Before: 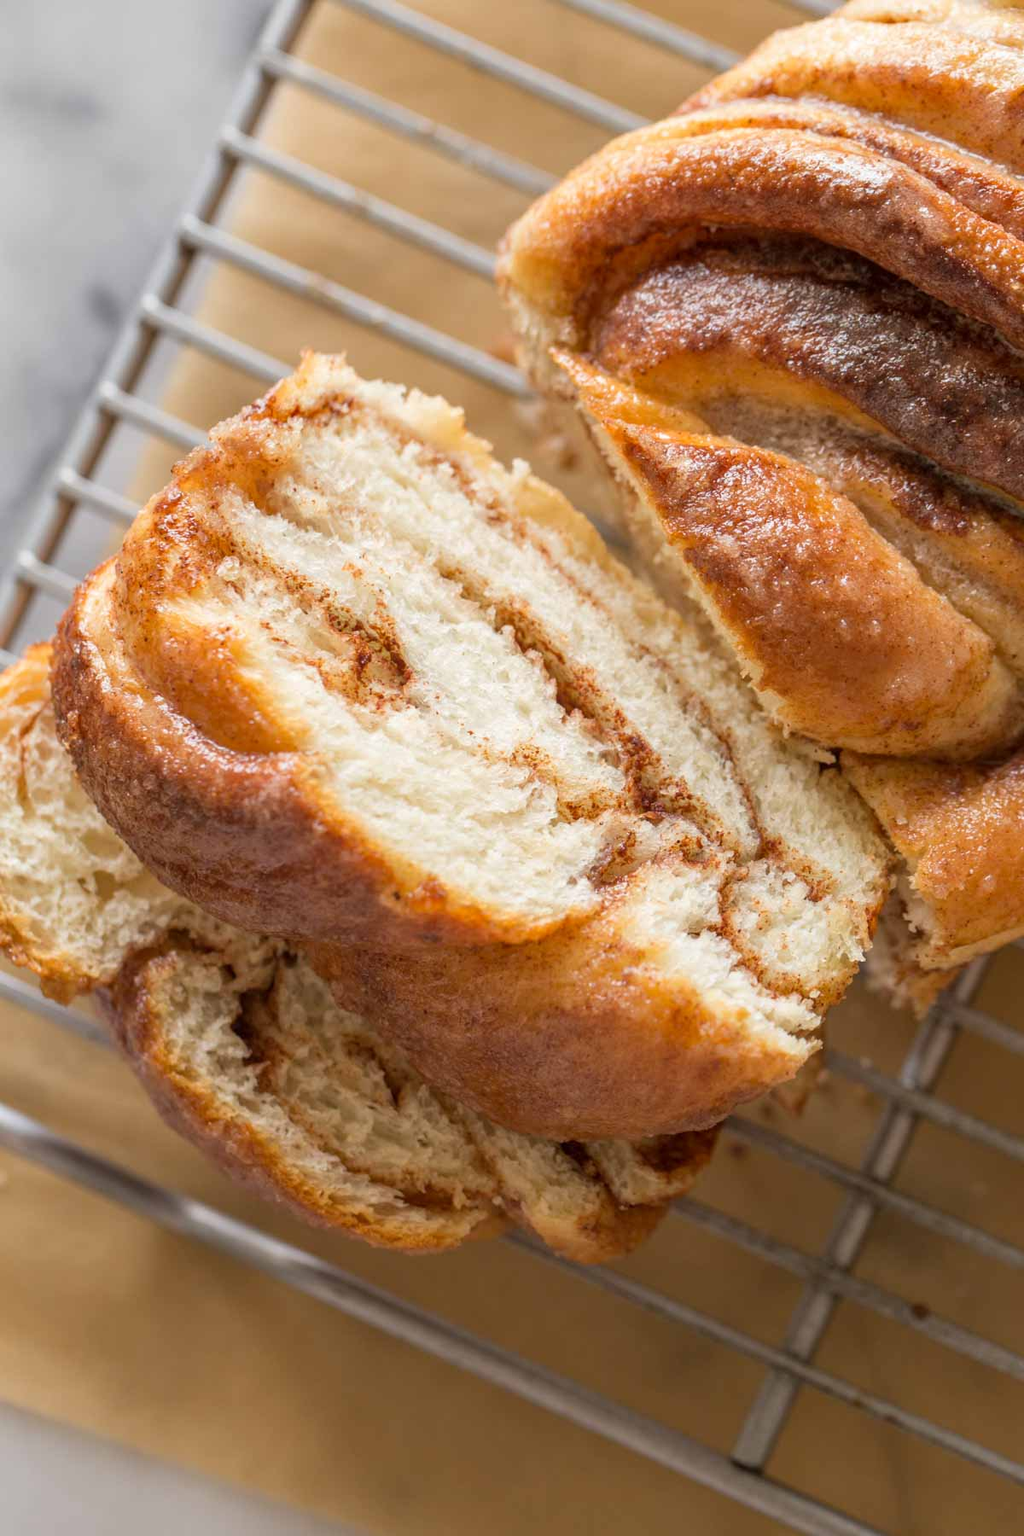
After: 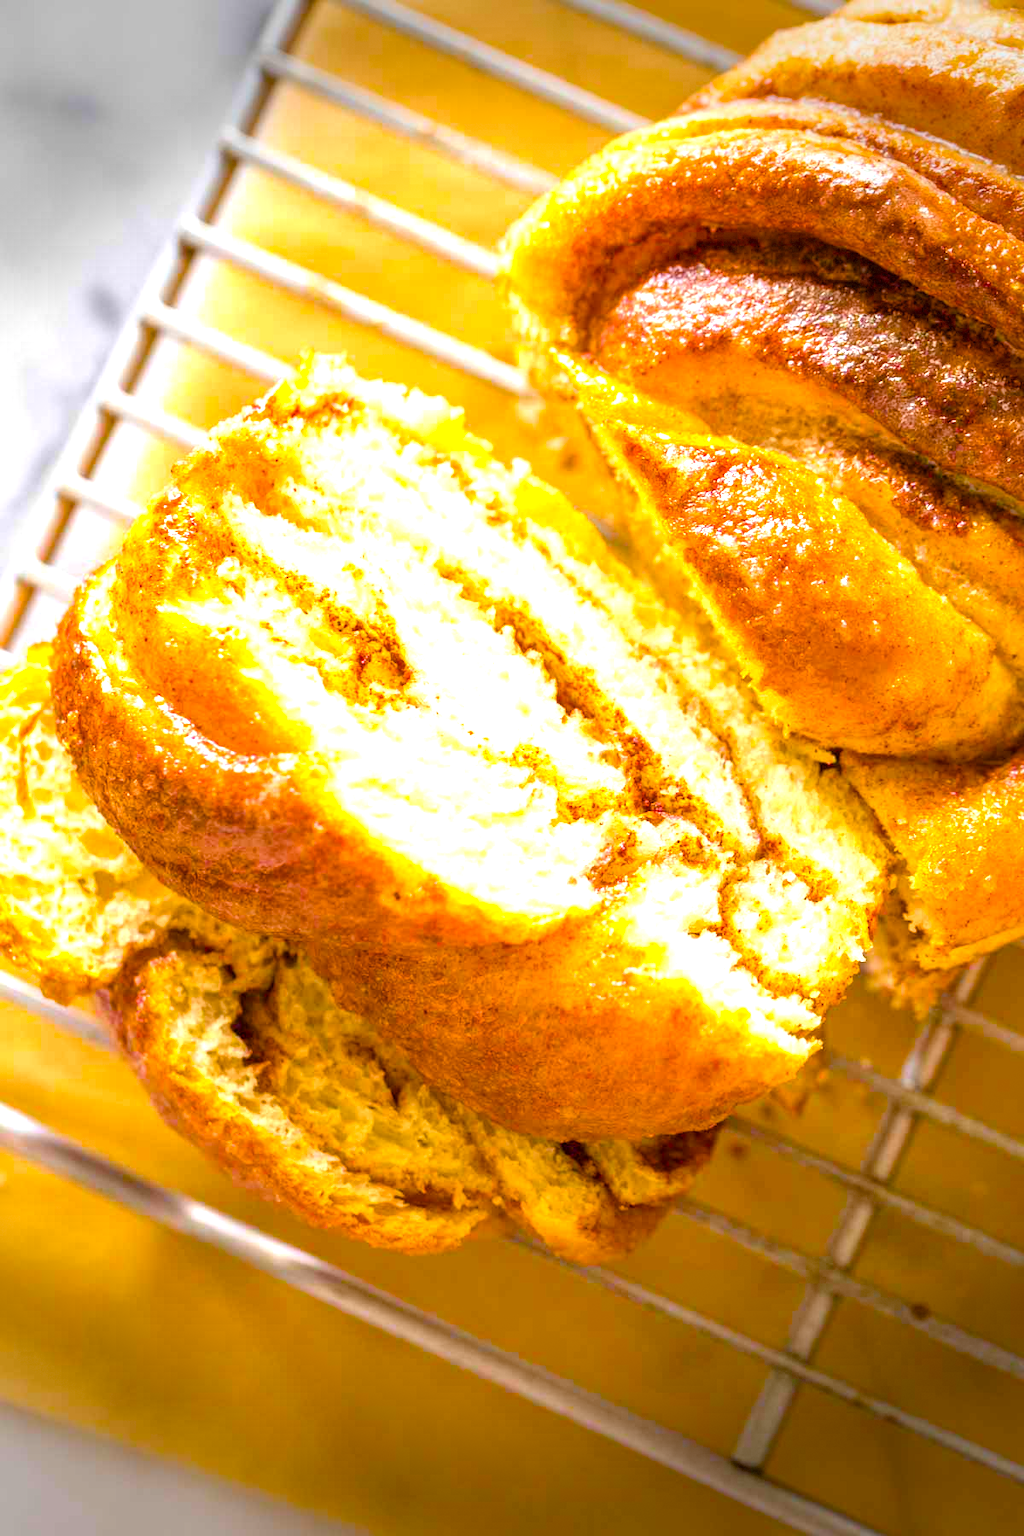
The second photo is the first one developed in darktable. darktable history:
vignetting: fall-off start 91.03%, fall-off radius 38.4%, brightness -0.647, saturation -0.015, width/height ratio 1.22, shape 1.29, dithering 8-bit output
tone equalizer: on, module defaults
exposure: black level correction 0, exposure 1.371 EV, compensate highlight preservation false
color balance rgb: perceptual saturation grading › global saturation 36.968%, perceptual saturation grading › shadows 34.7%, perceptual brilliance grading › global brilliance 2.63%, perceptual brilliance grading › highlights -3.231%, perceptual brilliance grading › shadows 2.844%, global vibrance 50.503%
